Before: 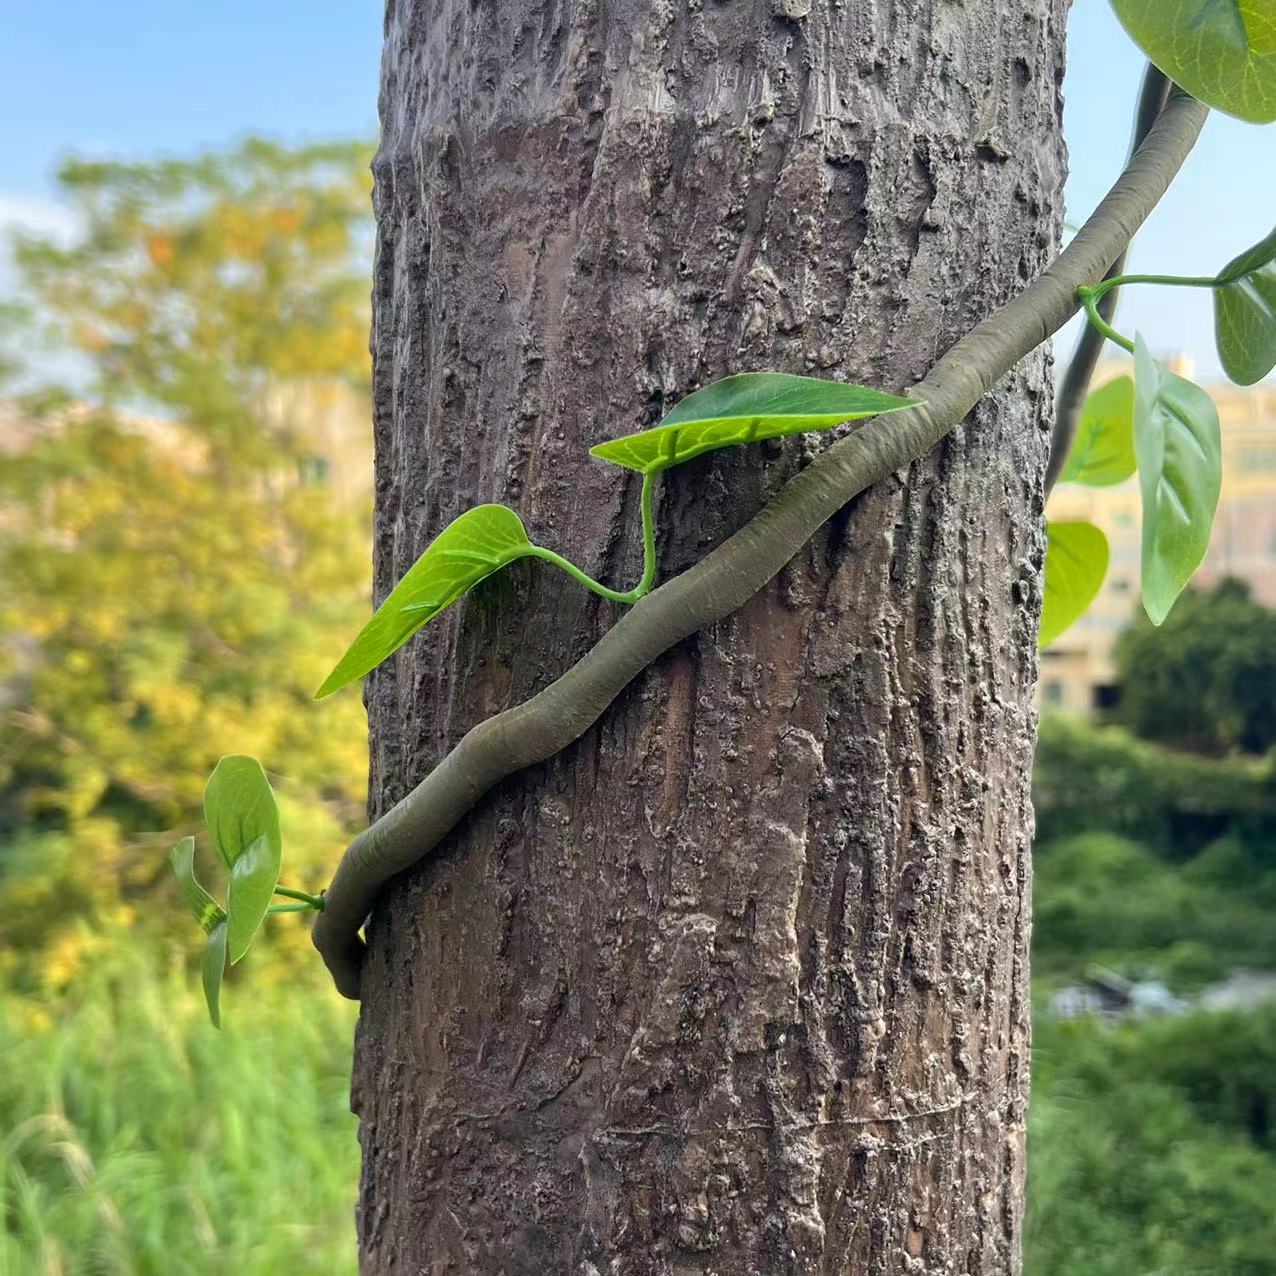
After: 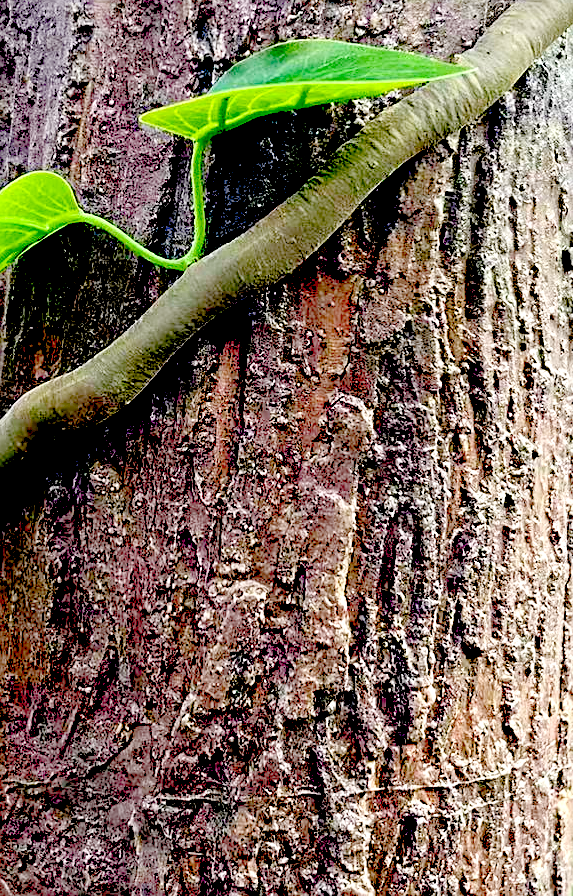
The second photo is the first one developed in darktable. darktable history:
levels: levels [0.008, 0.318, 0.836]
contrast brightness saturation: contrast 0.148, brightness 0.055
exposure: black level correction 0.046, exposure -0.235 EV, compensate highlight preservation false
crop: left 35.316%, top 26.136%, right 19.708%, bottom 3.39%
sharpen: on, module defaults
